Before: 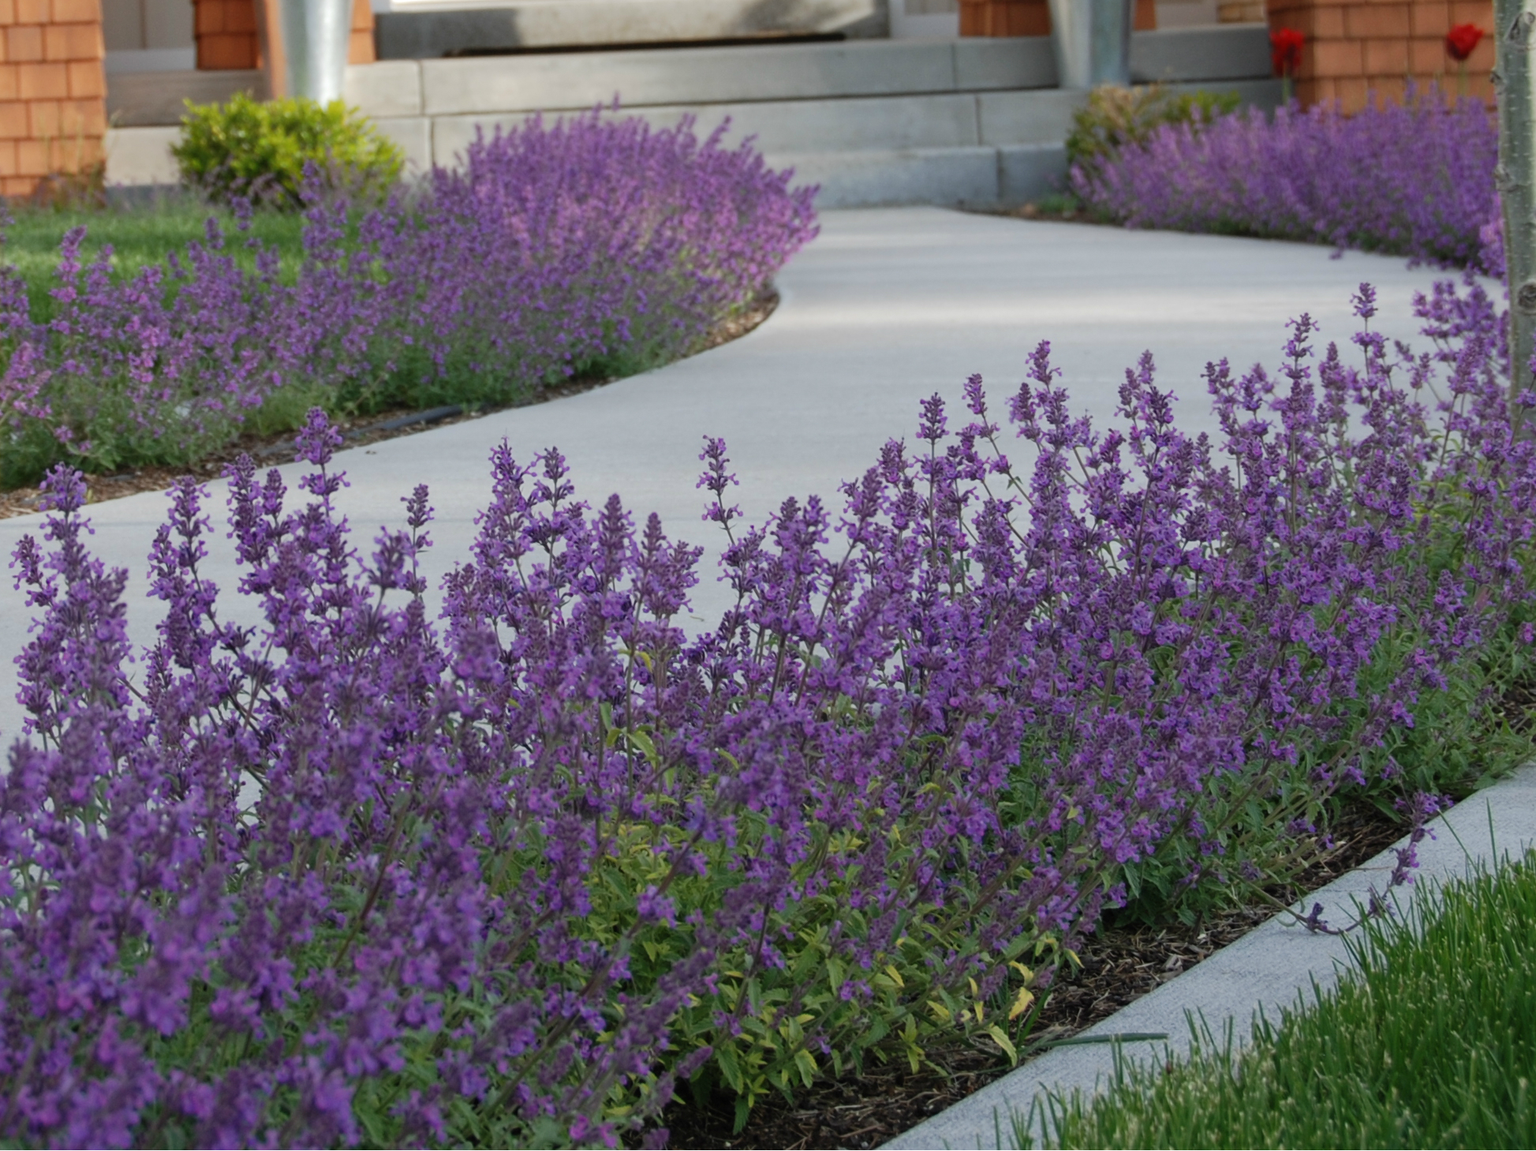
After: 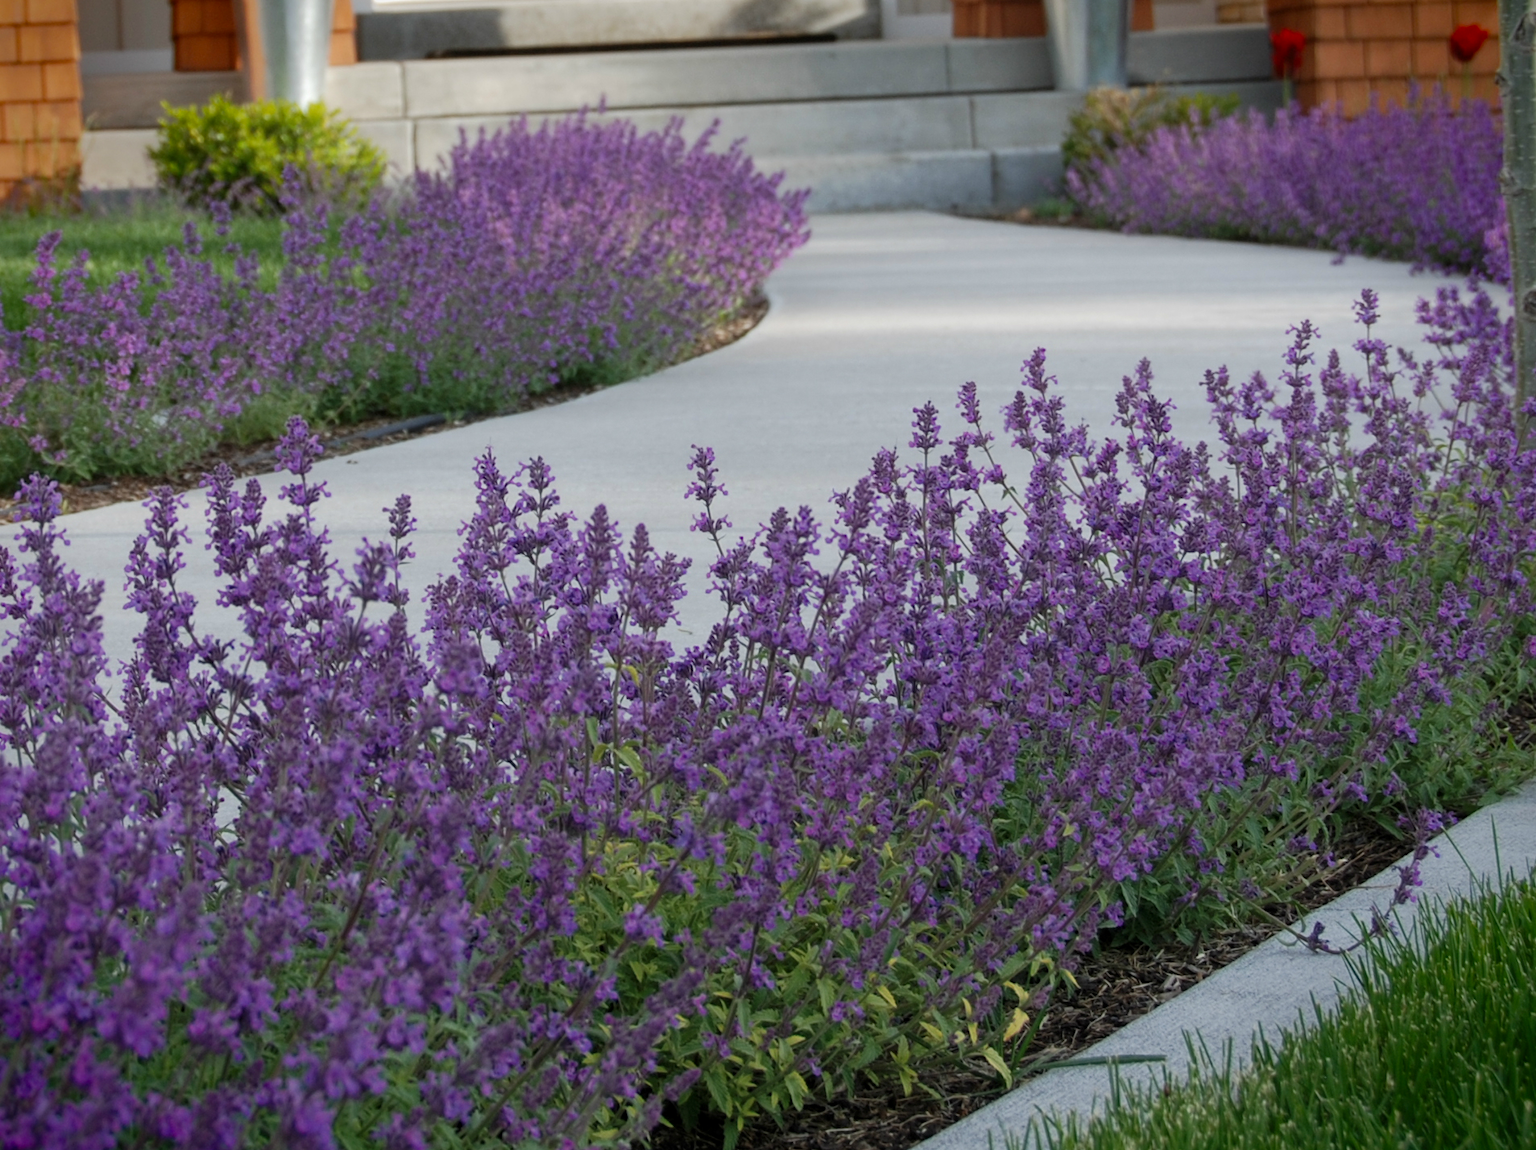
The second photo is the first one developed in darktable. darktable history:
crop: left 1.743%, right 0.268%, bottom 2.011%
local contrast: highlights 100%, shadows 100%, detail 120%, midtone range 0.2
vignetting: fall-off start 88.53%, fall-off radius 44.2%, saturation 0.376, width/height ratio 1.161
